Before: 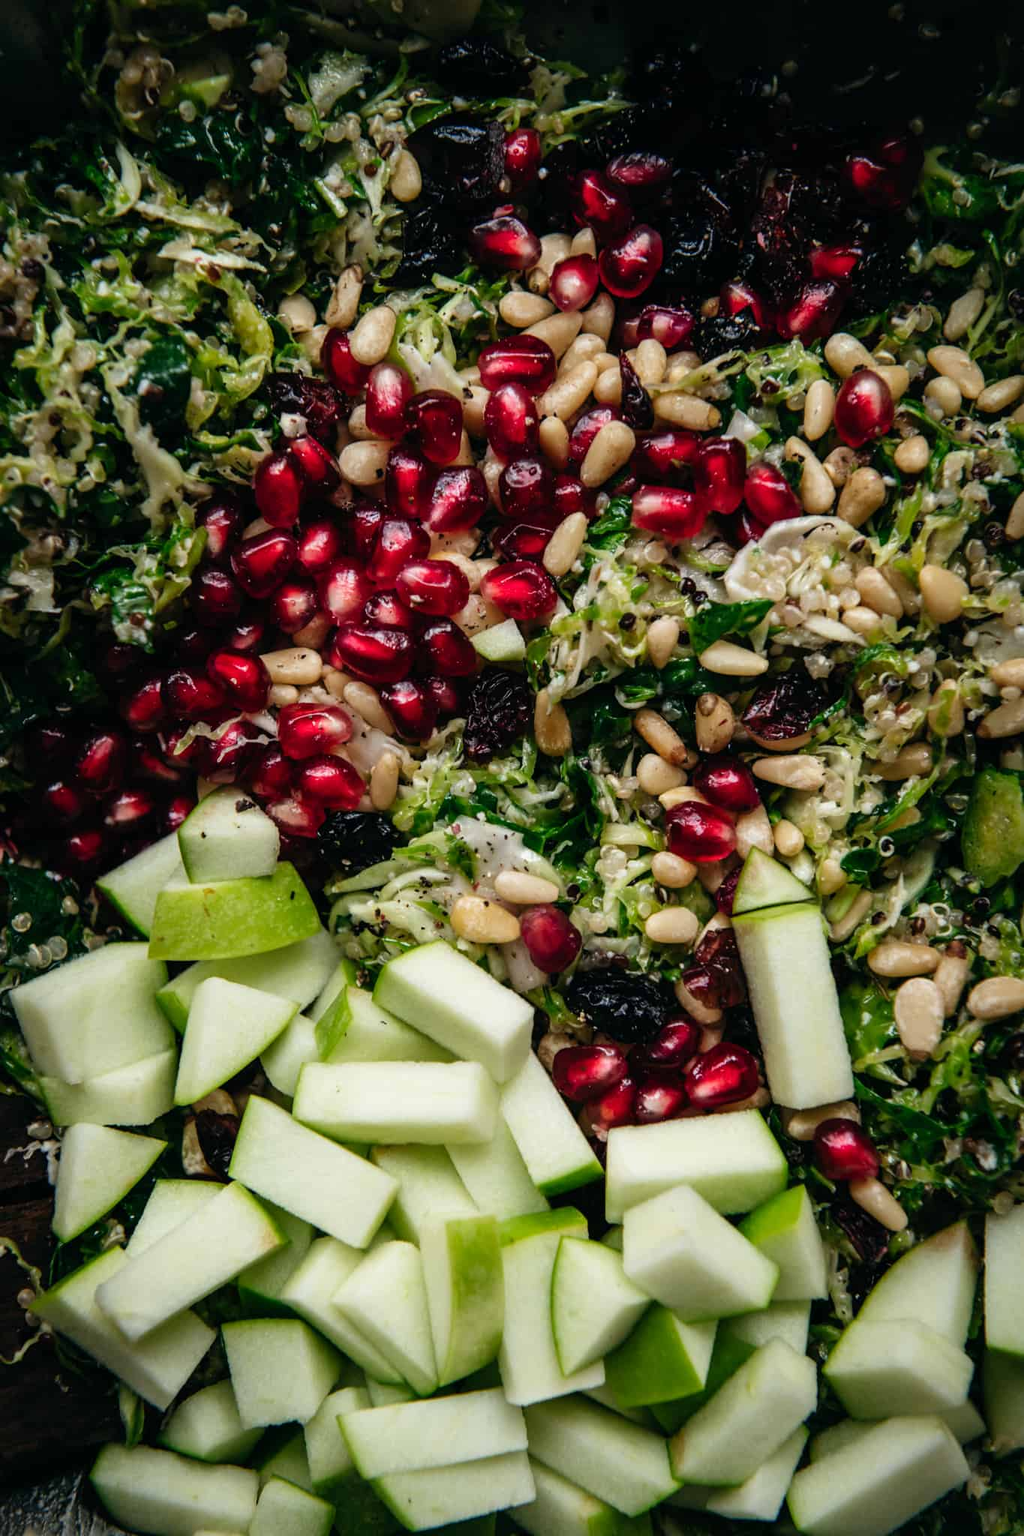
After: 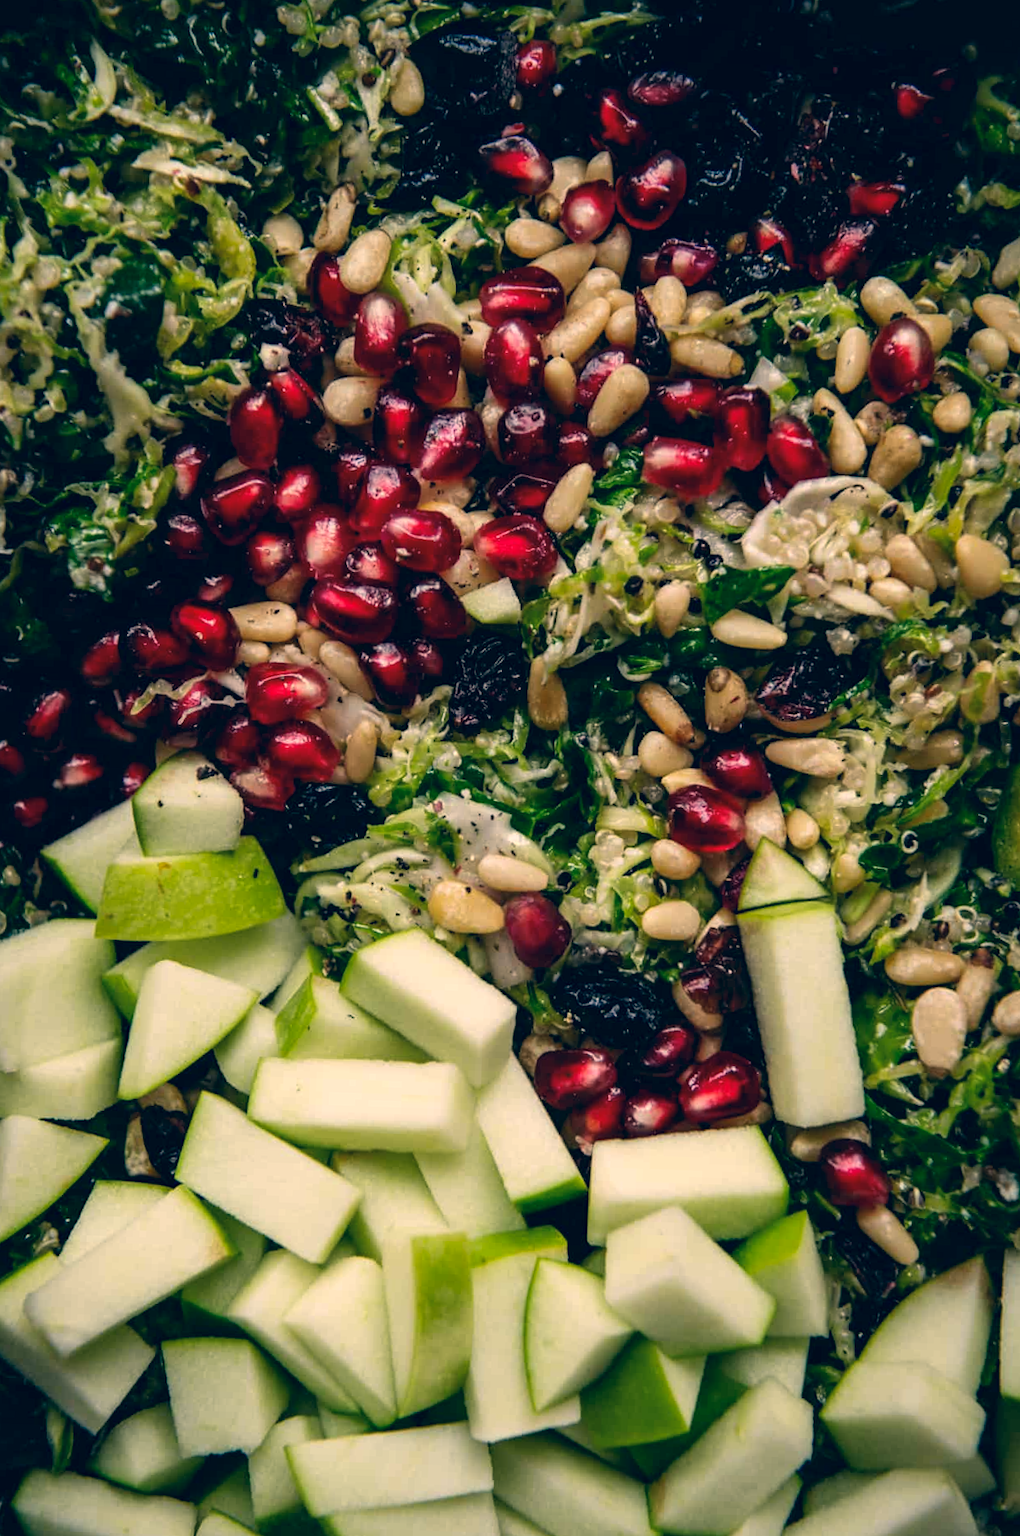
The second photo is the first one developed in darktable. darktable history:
crop and rotate: angle -1.97°, left 3.148%, top 3.859%, right 1.516%, bottom 0.475%
levels: mode automatic, levels [0, 0.492, 0.984]
color correction: highlights a* 10.28, highlights b* 14.84, shadows a* -10.25, shadows b* -15
